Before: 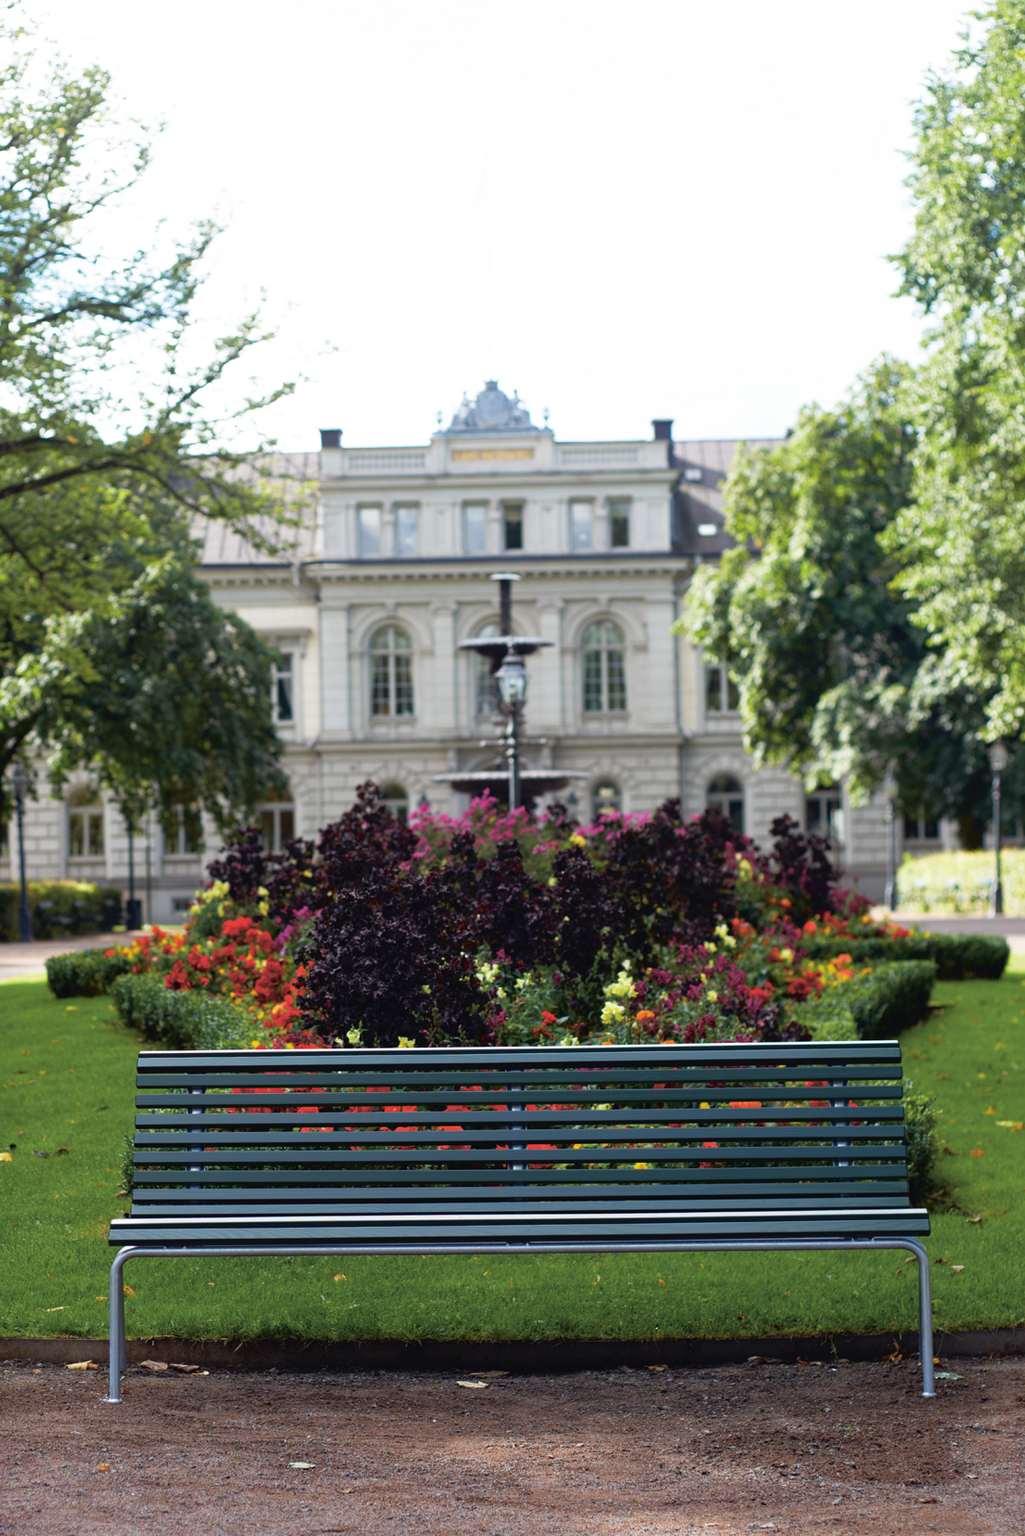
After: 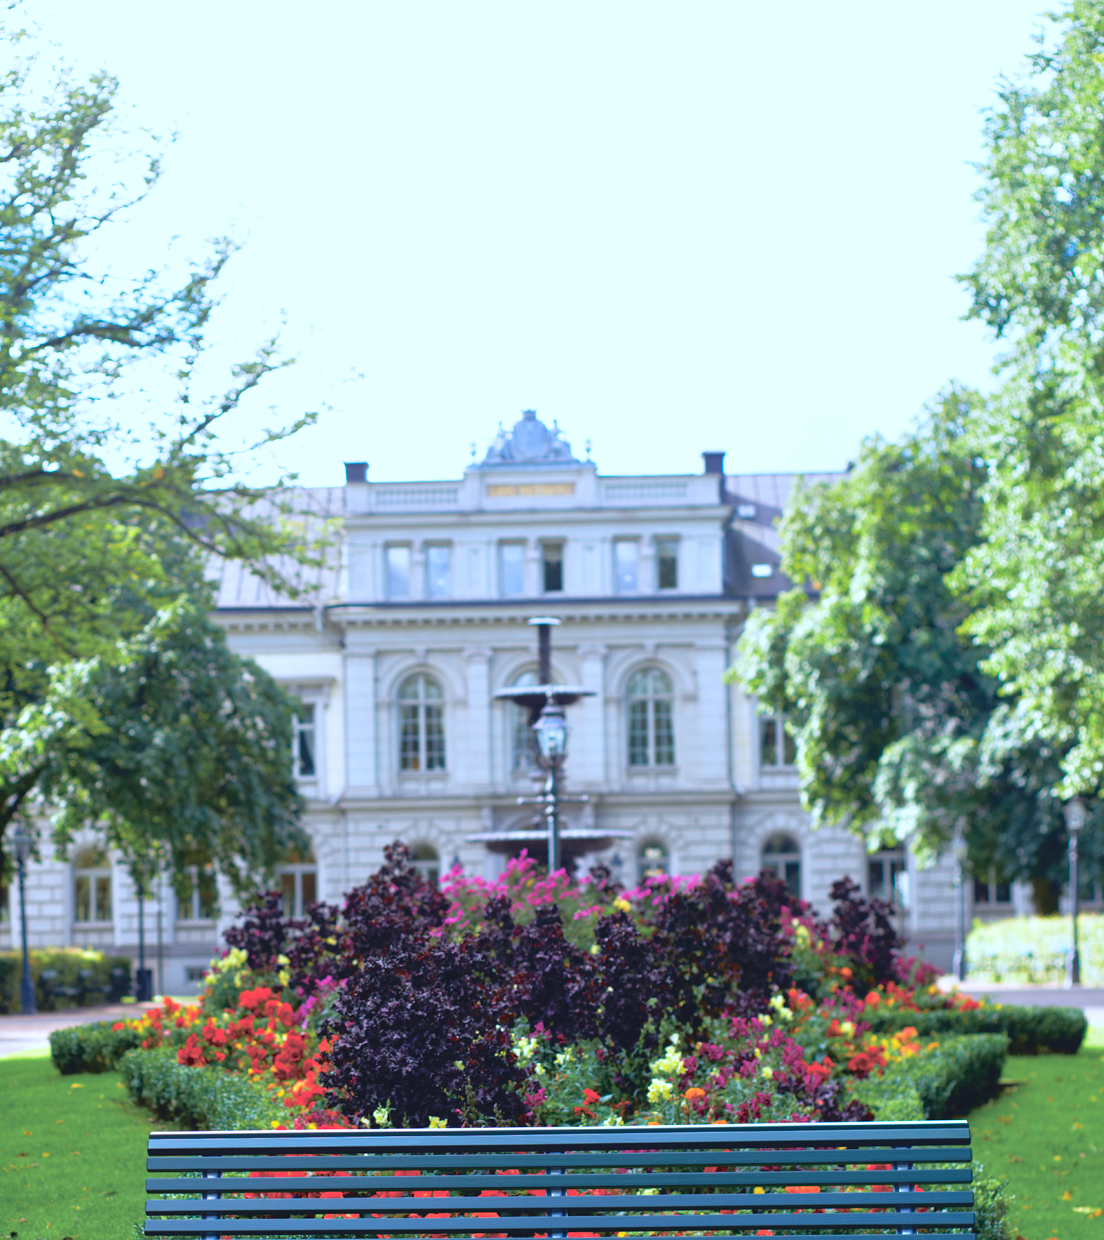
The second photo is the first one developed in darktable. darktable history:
color calibration: illuminant as shot in camera, x 0.378, y 0.381, temperature 4093.13 K, saturation algorithm version 1 (2020)
sharpen: radius 2.883, amount 0.868, threshold 47.523
crop: bottom 24.988%
white balance: red 1.009, blue 1.027
contrast brightness saturation: contrast 0.03, brightness 0.06, saturation 0.13
tone equalizer: -8 EV 1 EV, -7 EV 1 EV, -6 EV 1 EV, -5 EV 1 EV, -4 EV 1 EV, -3 EV 0.75 EV, -2 EV 0.5 EV, -1 EV 0.25 EV
